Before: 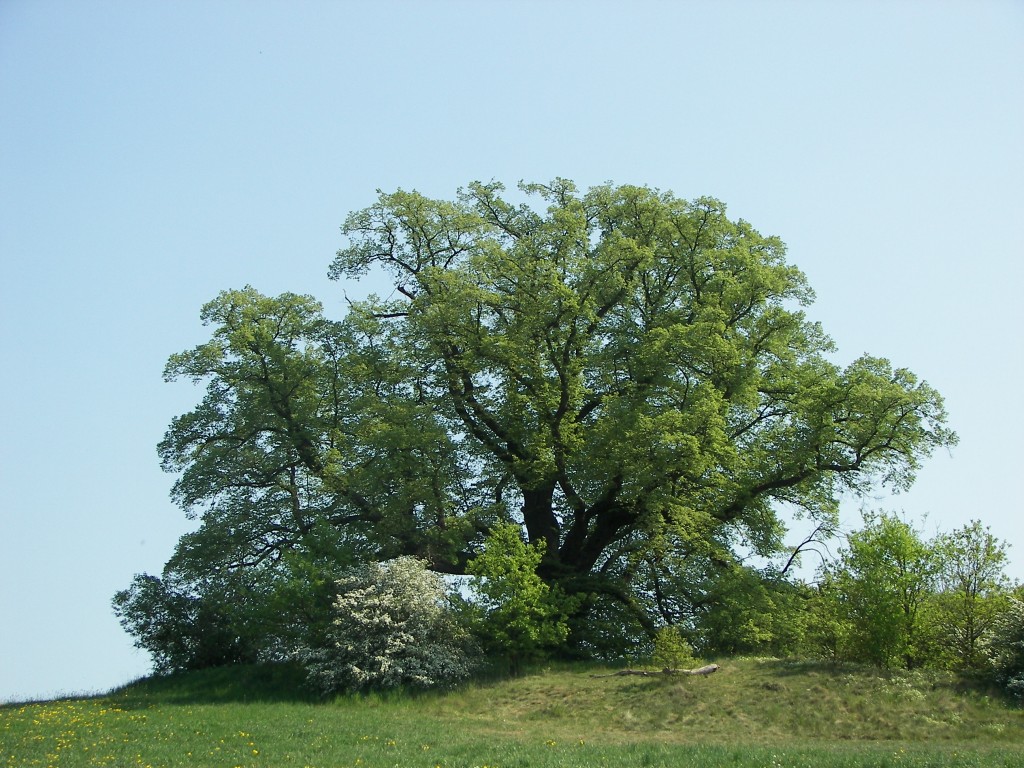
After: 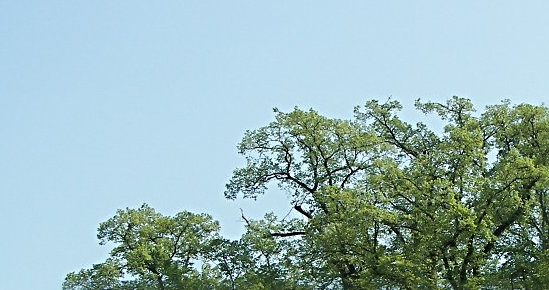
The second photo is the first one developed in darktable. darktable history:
crop: left 10.121%, top 10.631%, right 36.218%, bottom 51.526%
sharpen: radius 4
